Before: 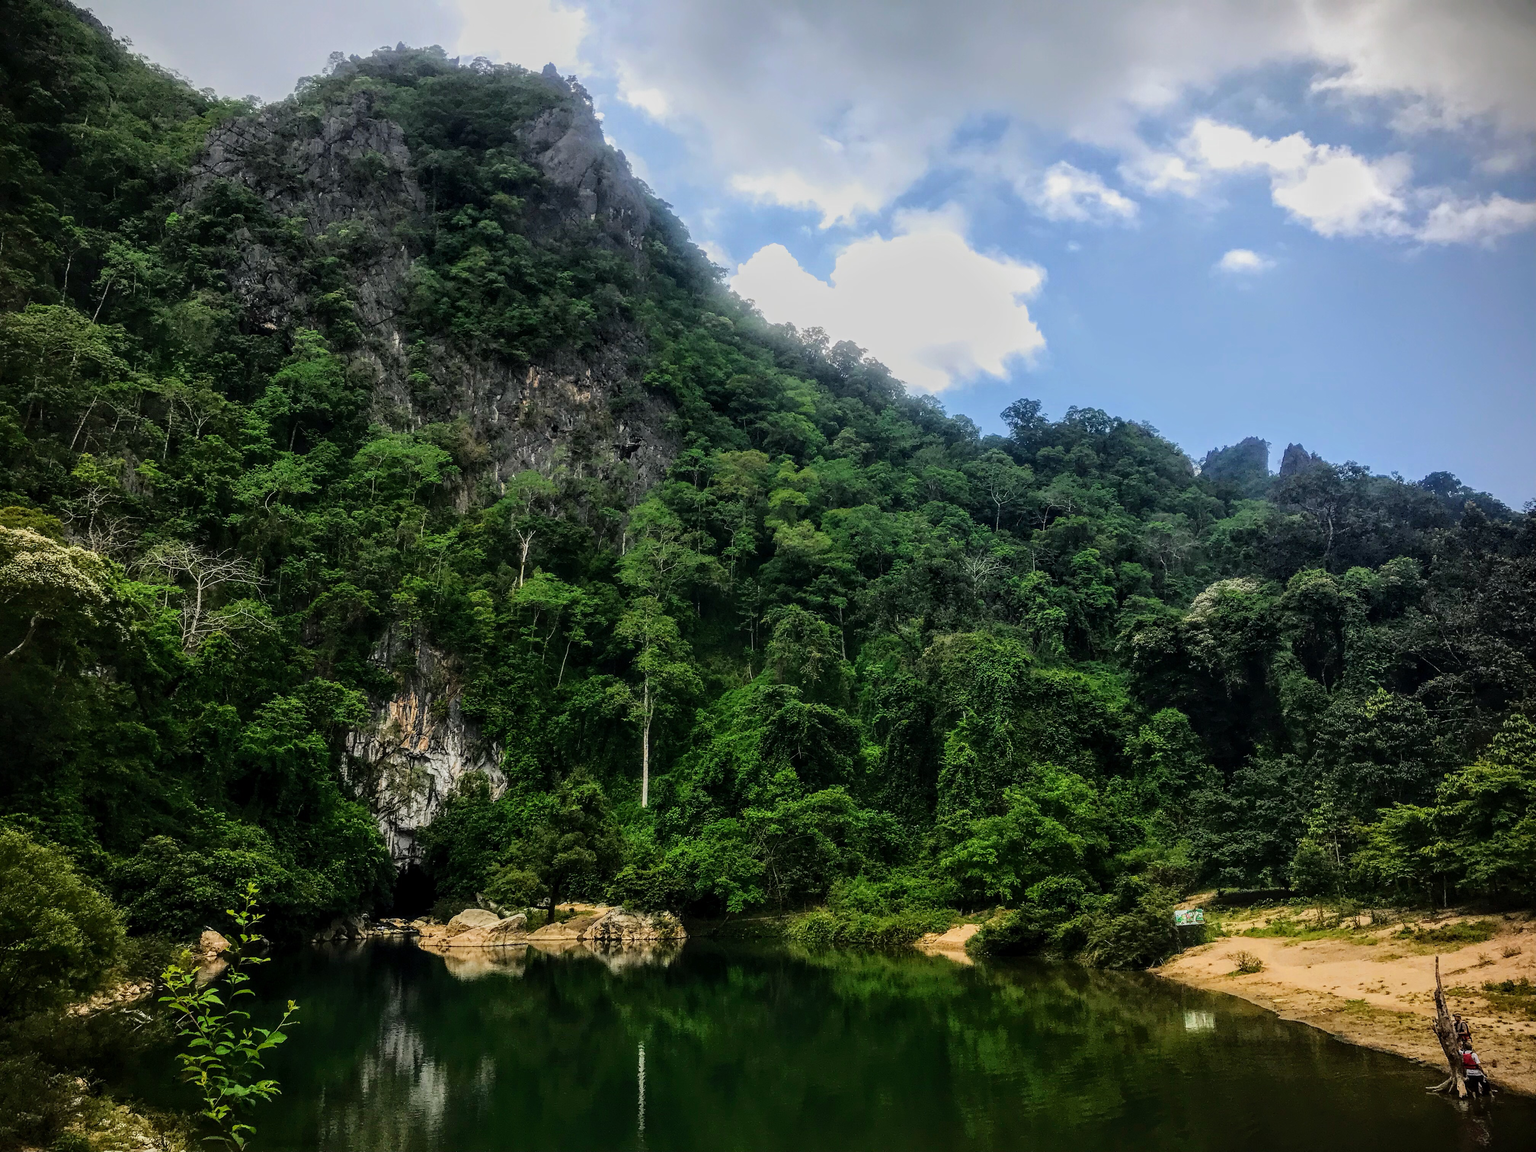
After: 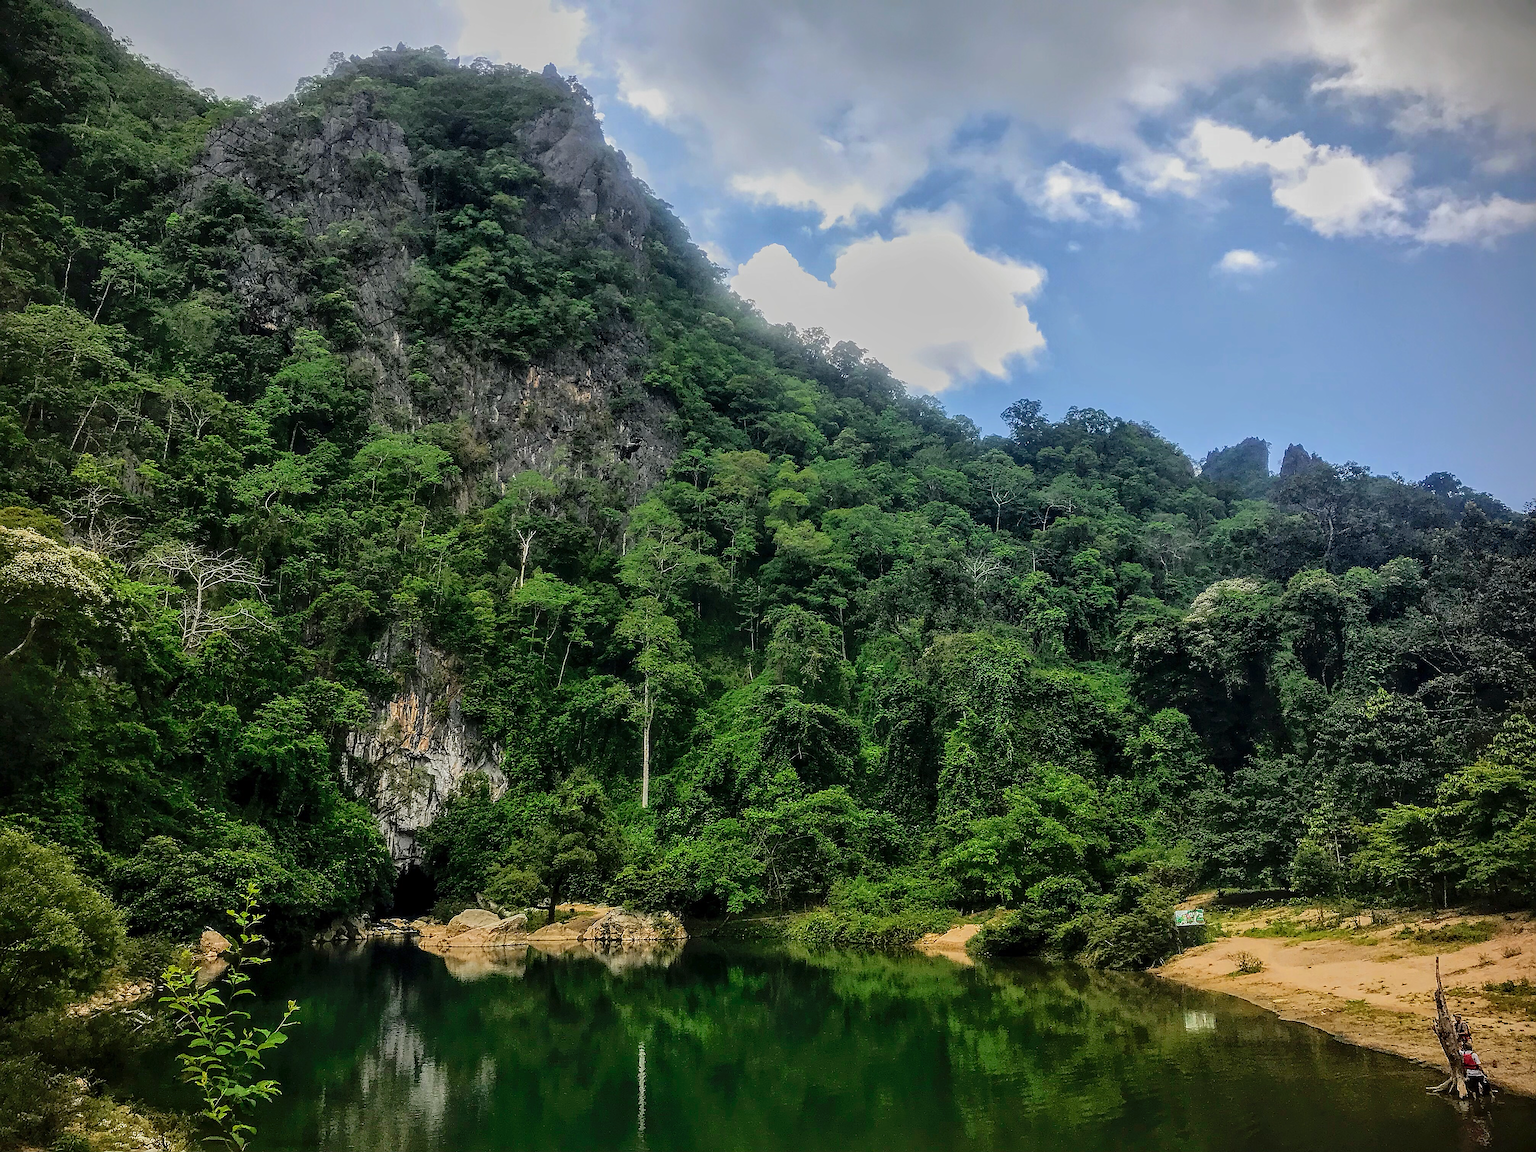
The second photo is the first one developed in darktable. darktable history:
shadows and highlights: on, module defaults
exposure: compensate highlight preservation false
sharpen: radius 1.4, amount 1.25, threshold 0.7
